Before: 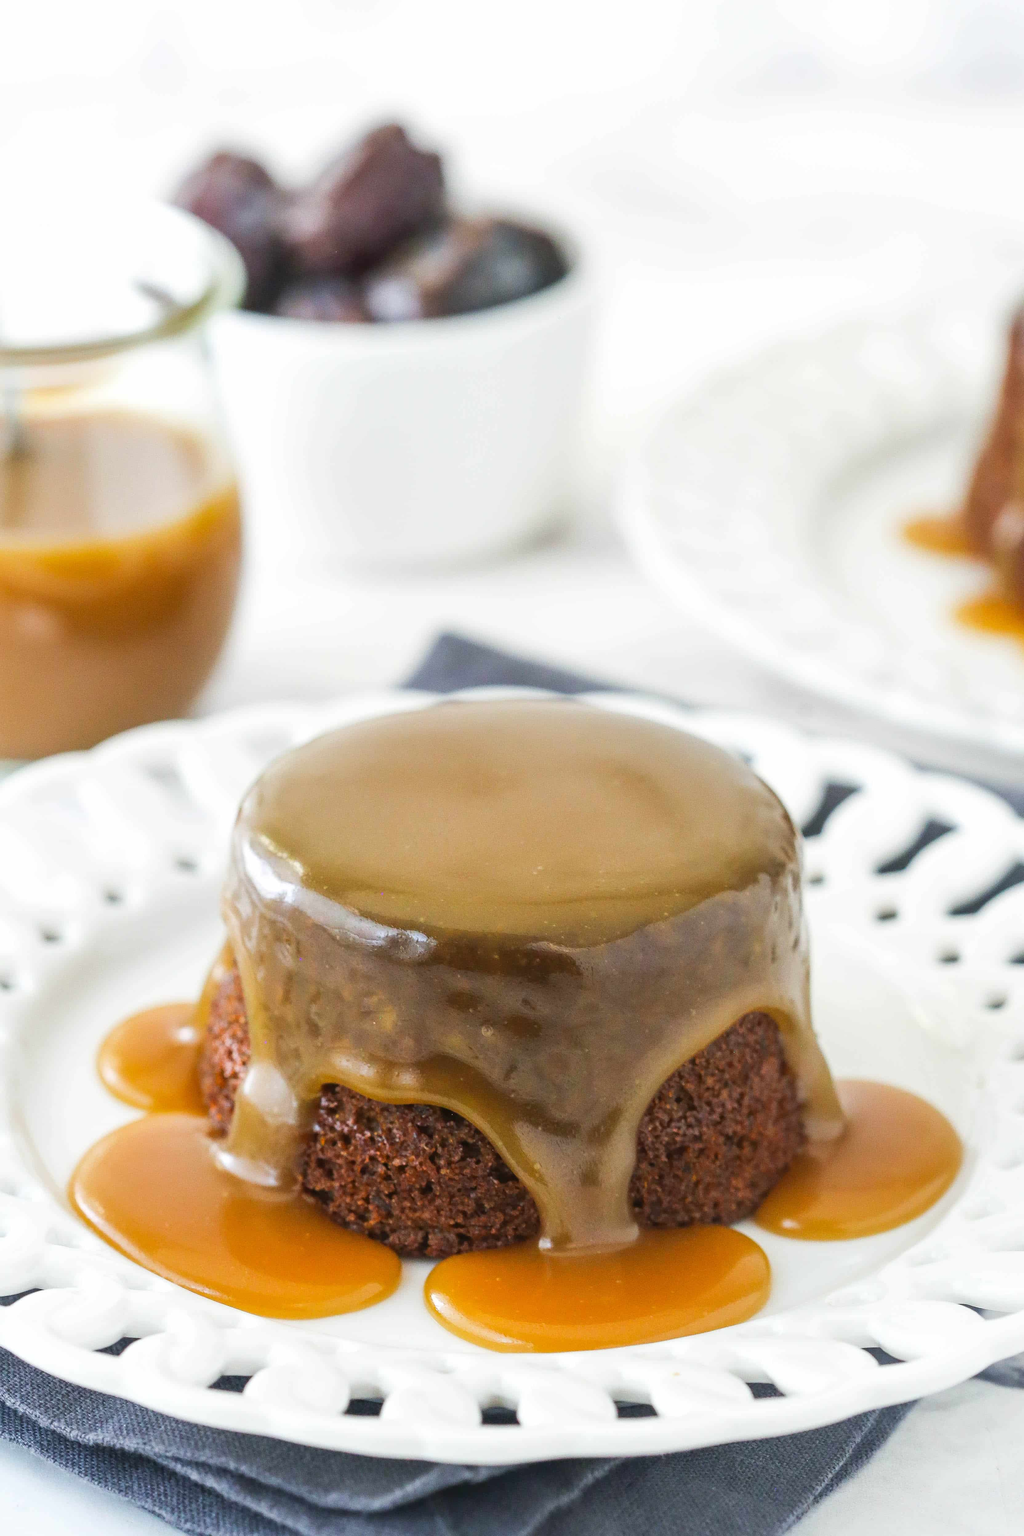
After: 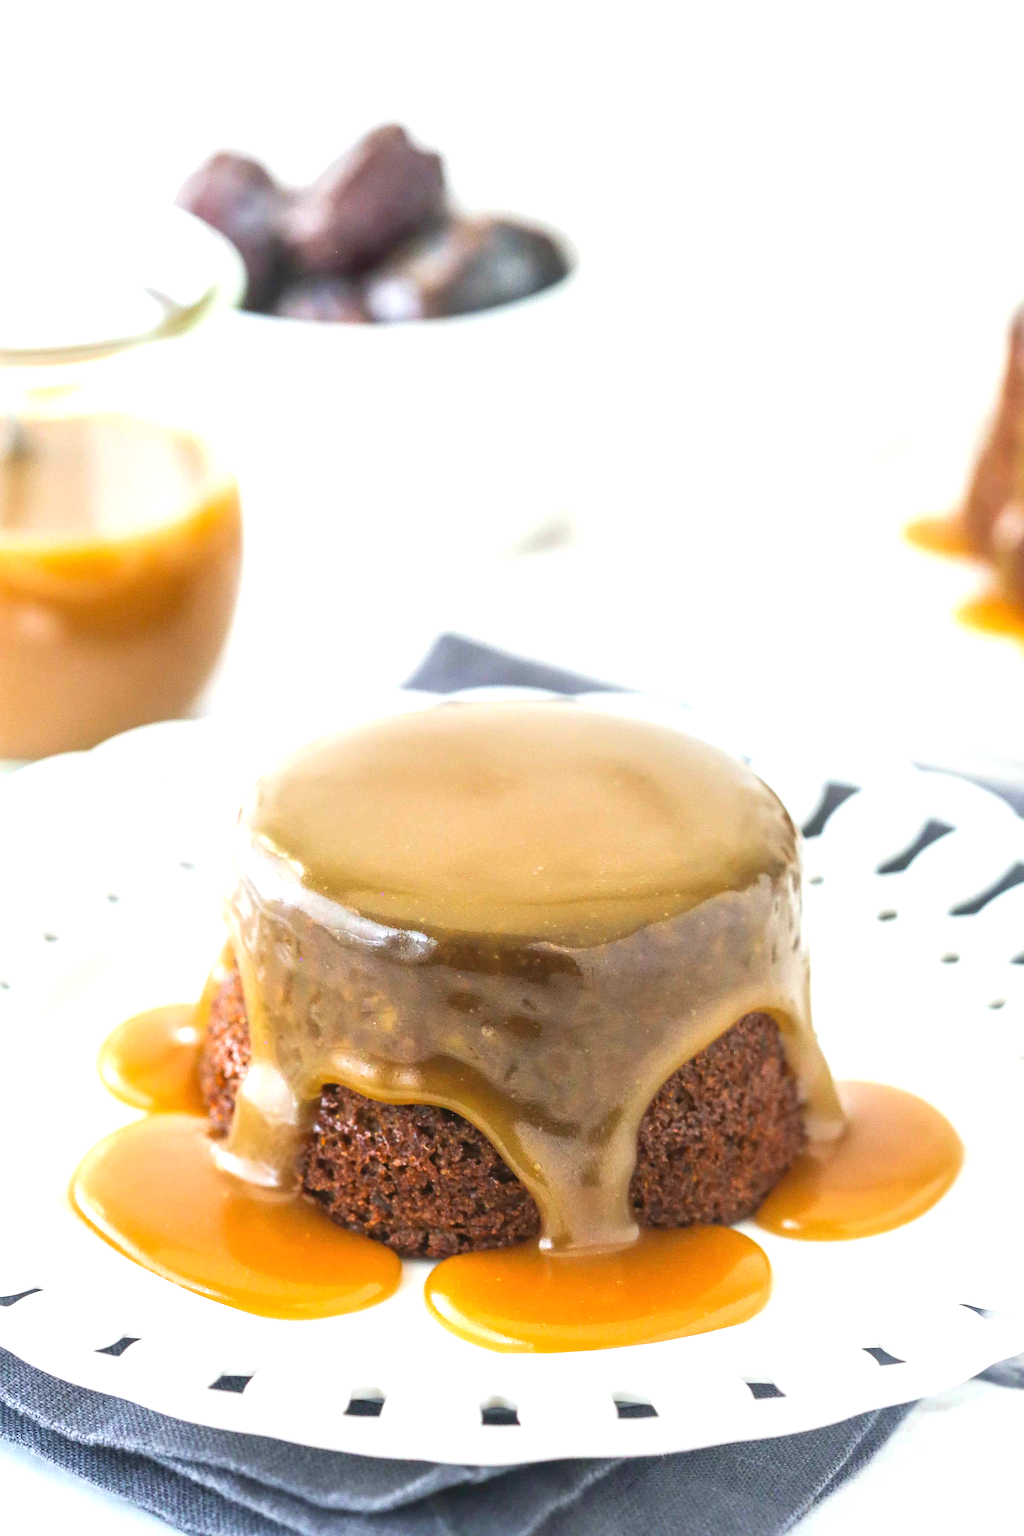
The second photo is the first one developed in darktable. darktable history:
exposure: exposure 0.729 EV, compensate exposure bias true, compensate highlight preservation false
